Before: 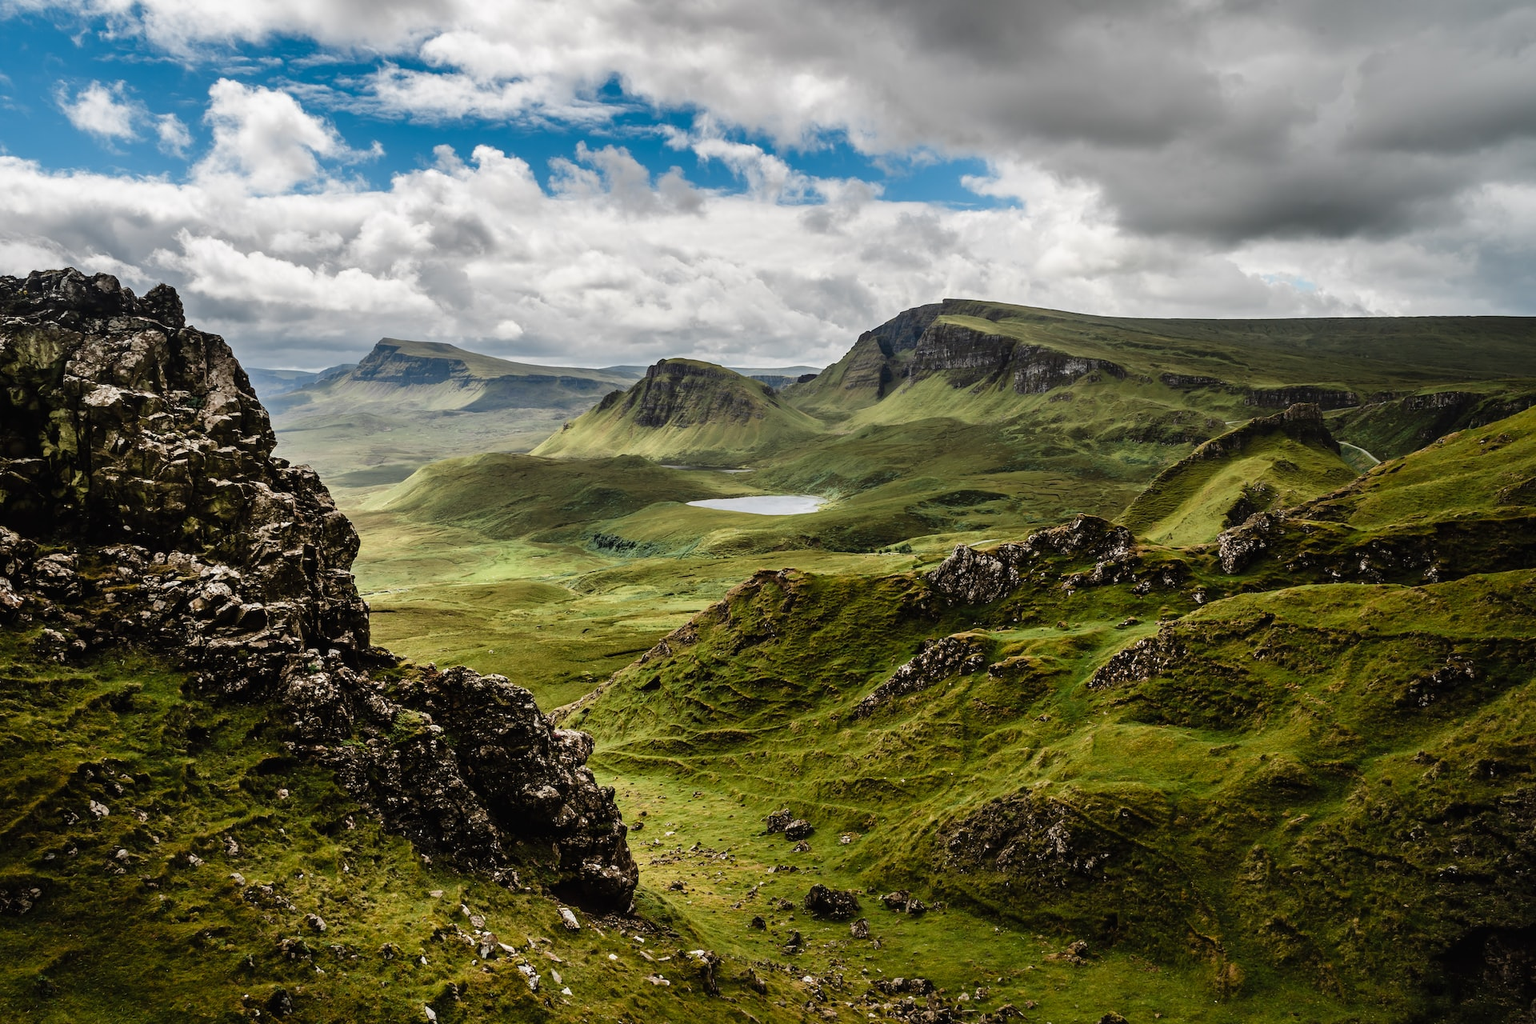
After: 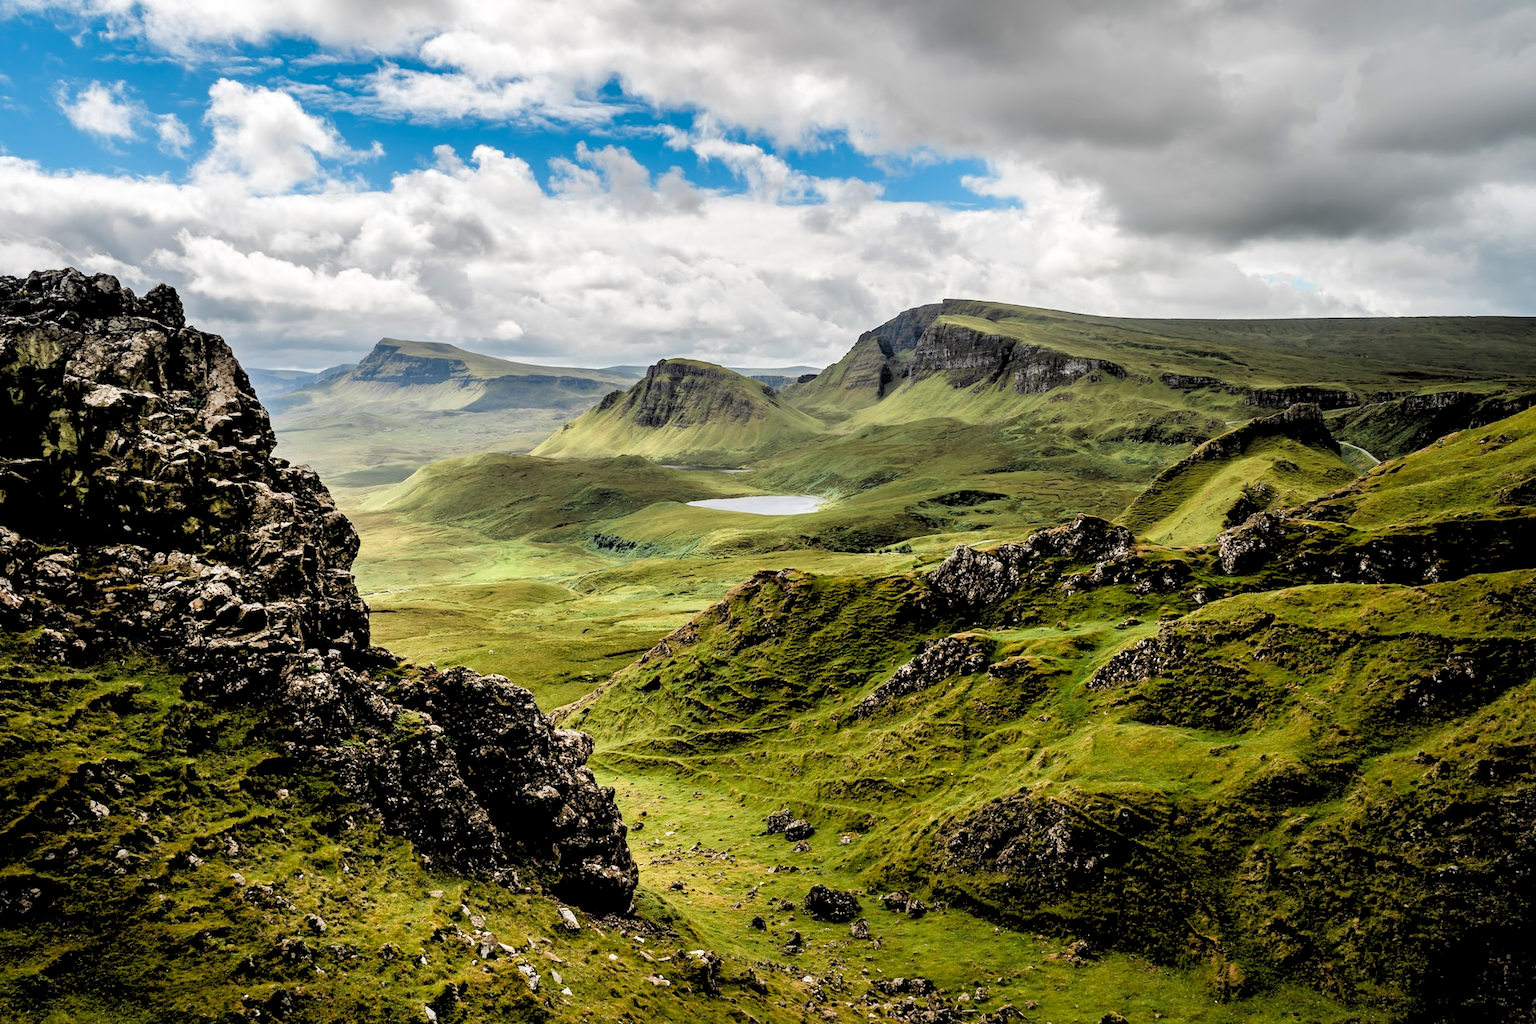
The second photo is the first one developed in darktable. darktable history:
levels: mode automatic, black 0.023%, white 99.97%, levels [0.062, 0.494, 0.925]
rgb levels: preserve colors sum RGB, levels [[0.038, 0.433, 0.934], [0, 0.5, 1], [0, 0.5, 1]]
